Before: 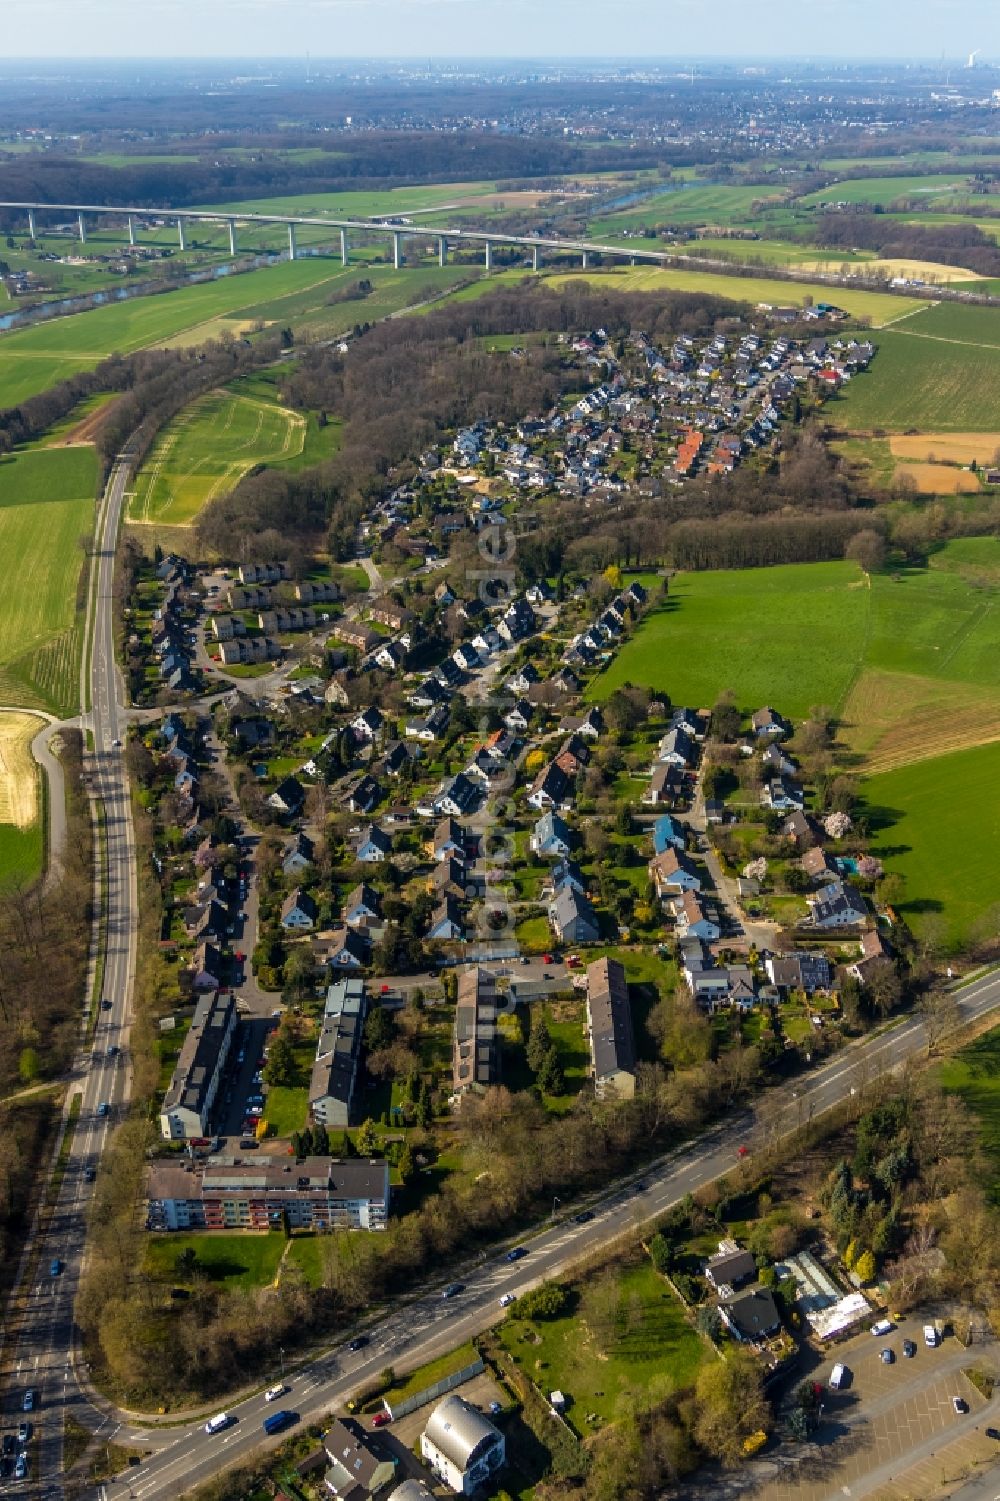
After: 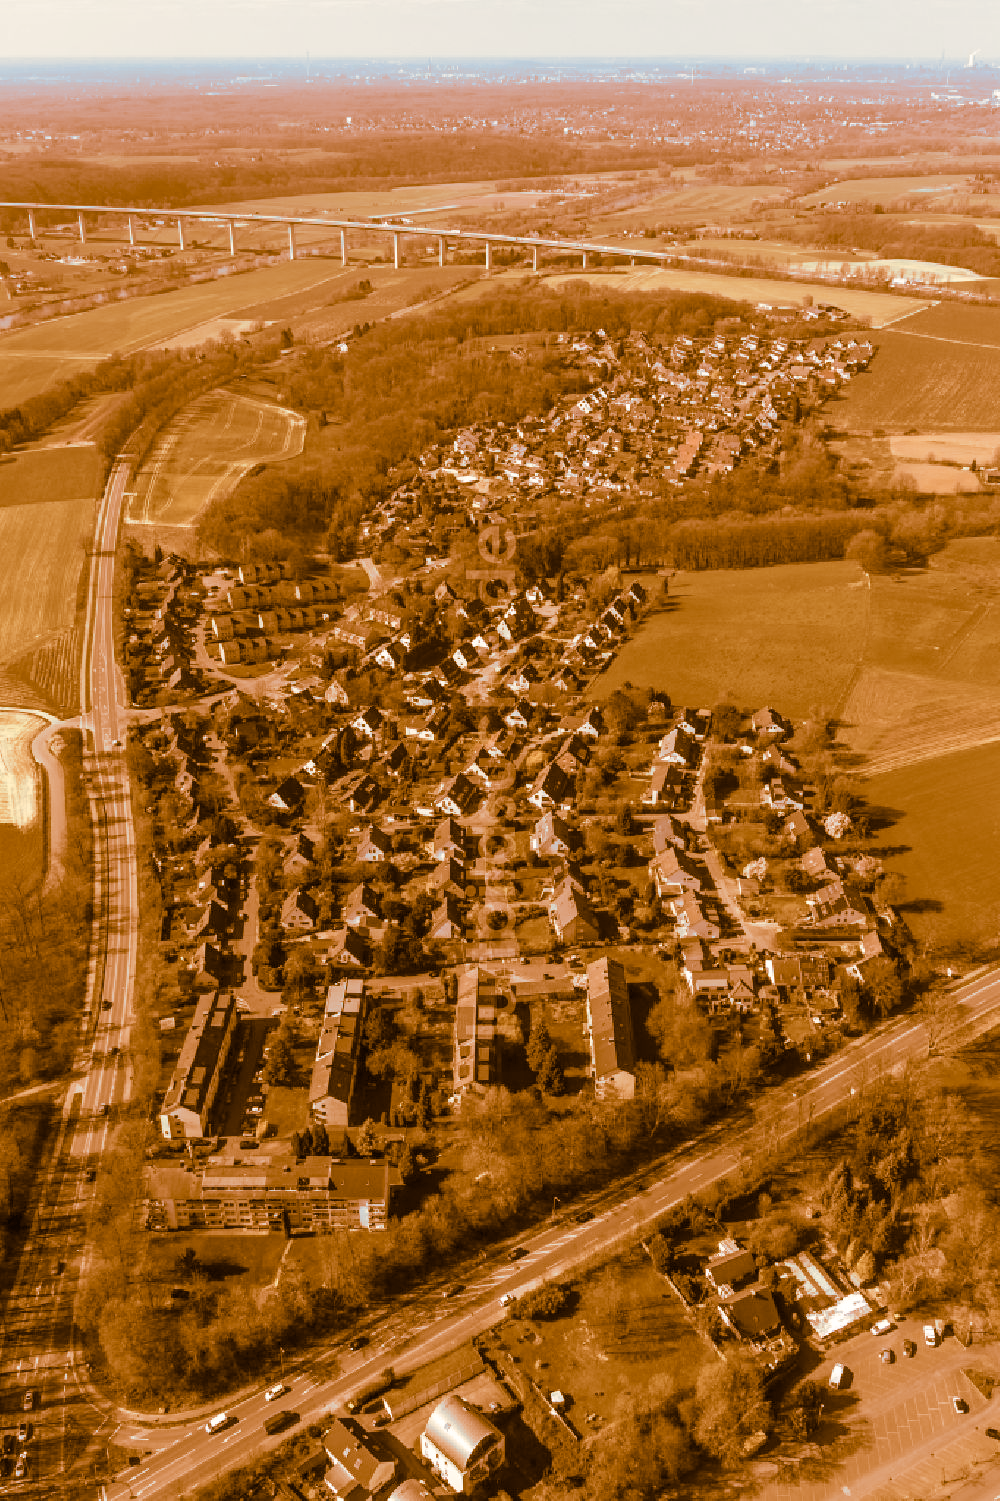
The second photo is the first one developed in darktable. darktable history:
color correction: highlights a* 0.207, highlights b* 2.7, shadows a* -0.874, shadows b* -4.78
contrast brightness saturation: brightness 0.18, saturation -0.5
split-toning: shadows › hue 26°, shadows › saturation 0.92, highlights › hue 40°, highlights › saturation 0.92, balance -63, compress 0%
tone equalizer: on, module defaults
